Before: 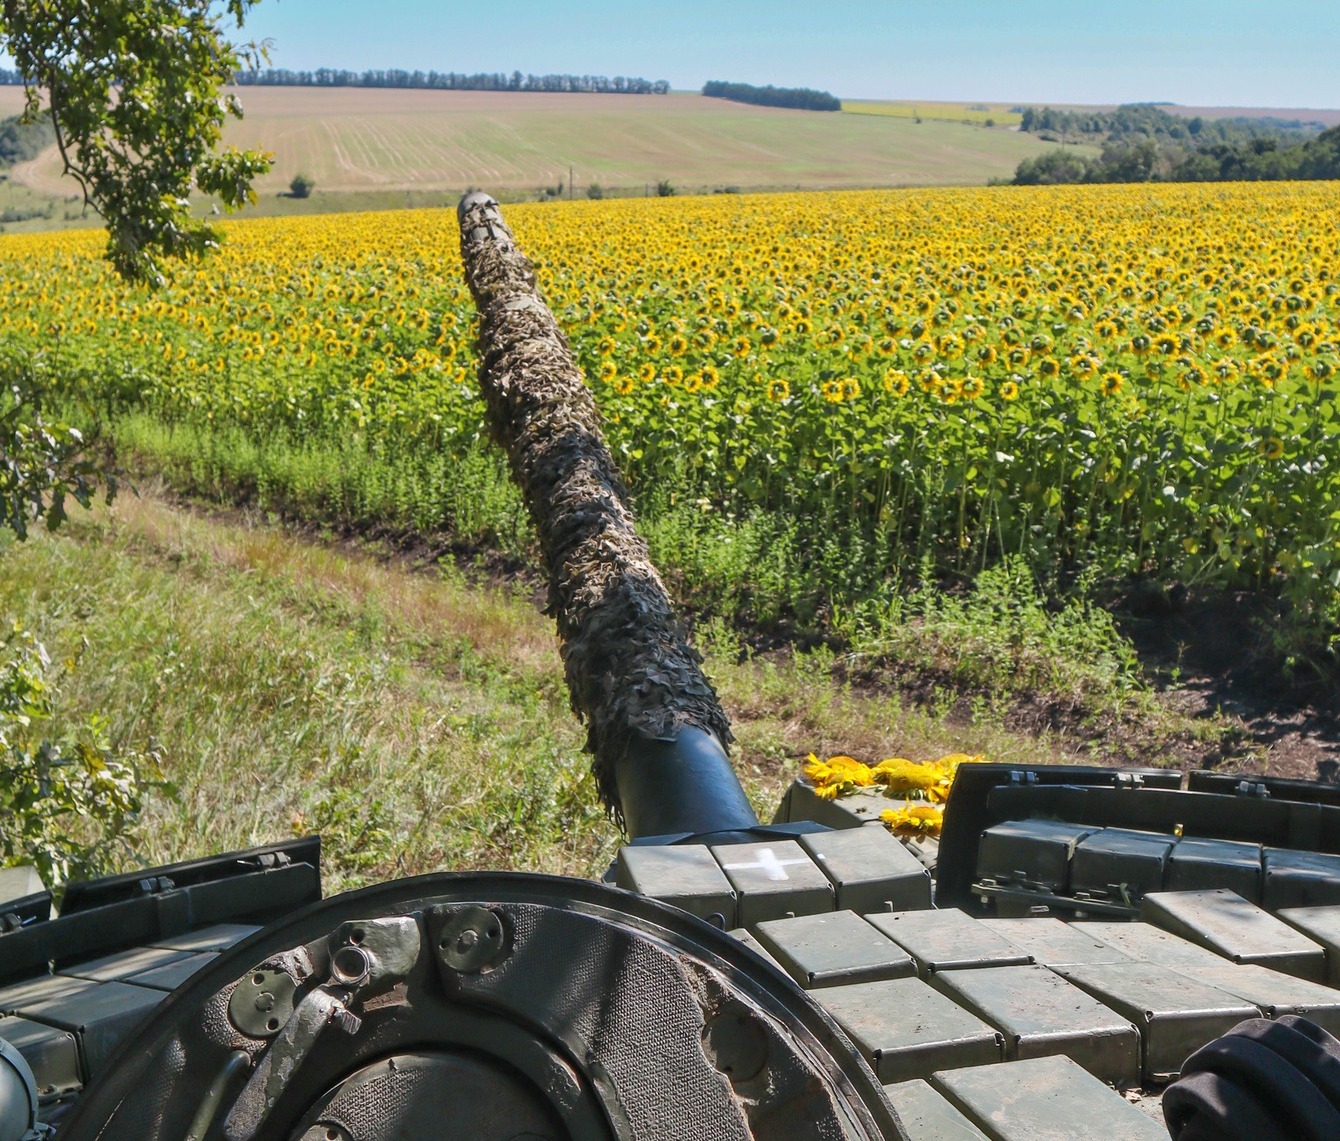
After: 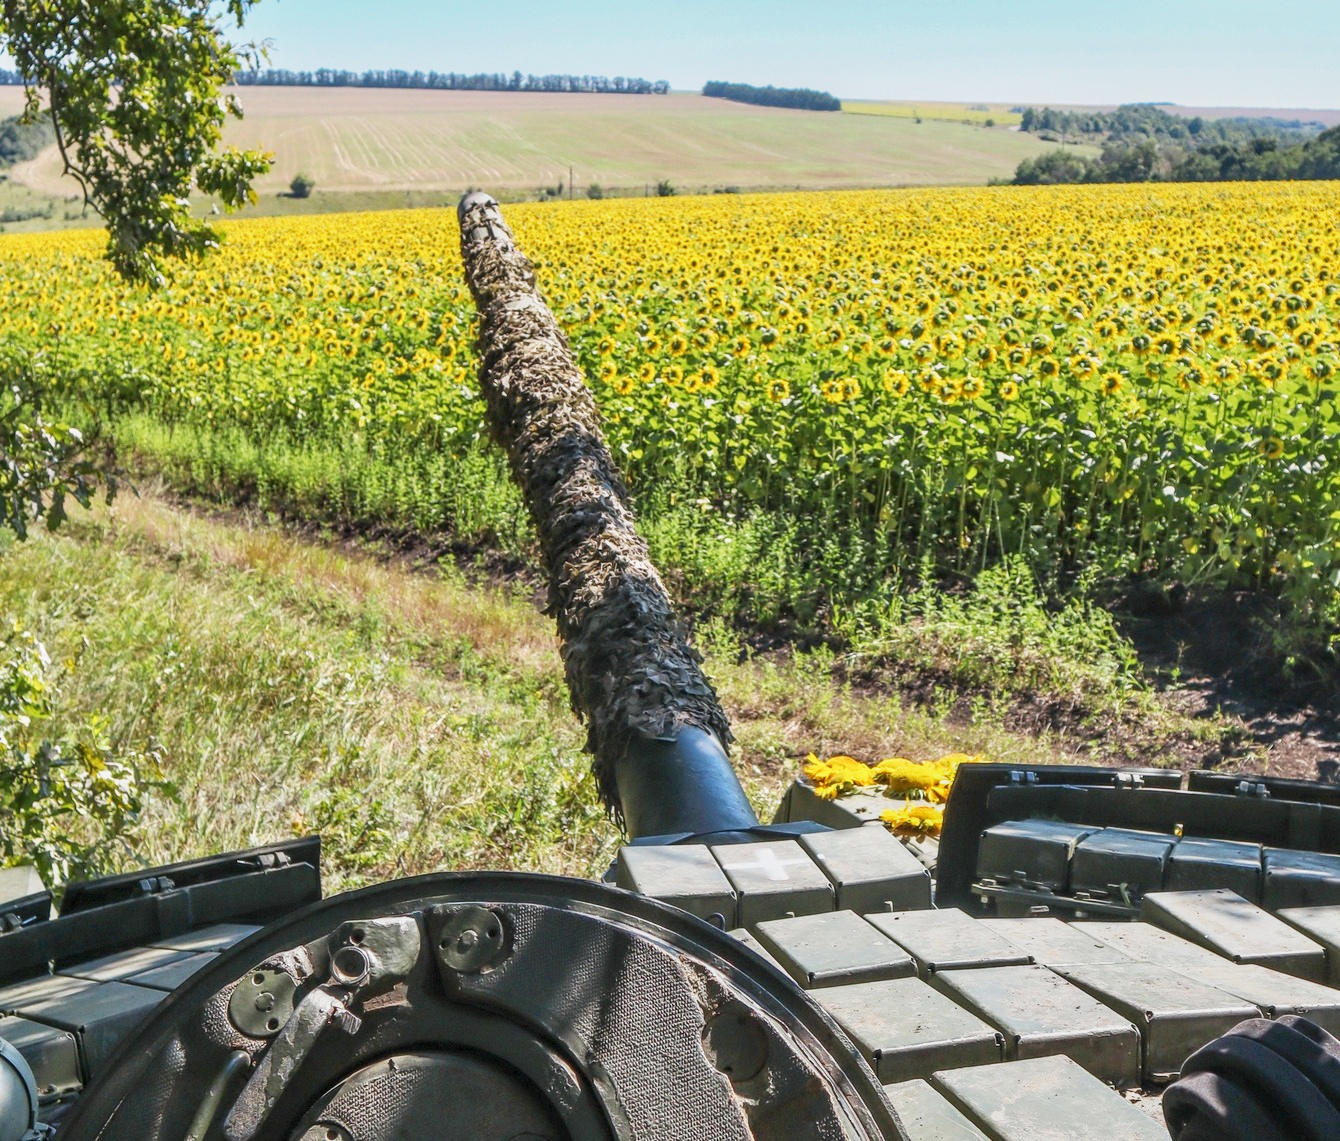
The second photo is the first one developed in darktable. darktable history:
base curve: curves: ch0 [(0, 0) (0.088, 0.125) (0.176, 0.251) (0.354, 0.501) (0.613, 0.749) (1, 0.877)], preserve colors none
local contrast: on, module defaults
